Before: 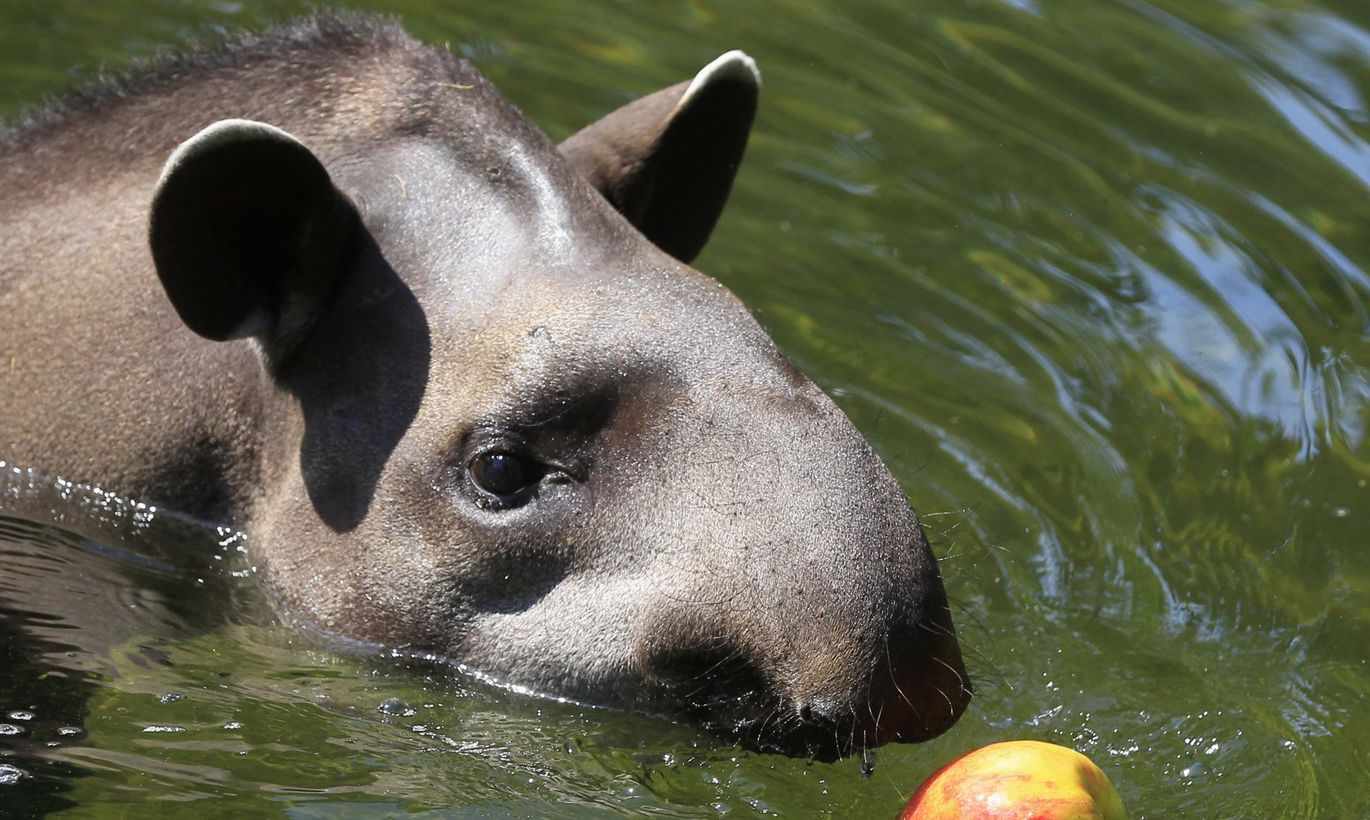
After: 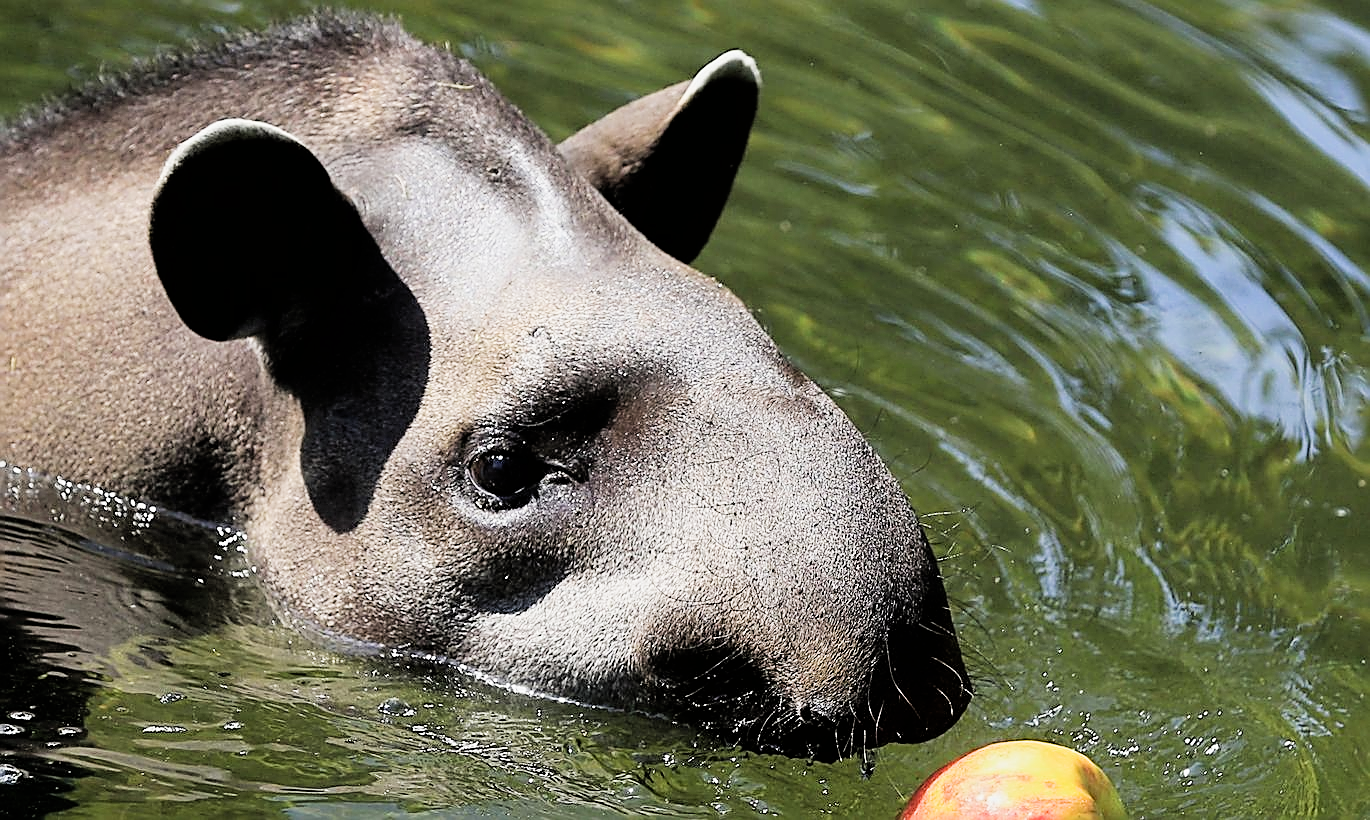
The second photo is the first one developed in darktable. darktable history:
exposure: exposure 0.6 EV, compensate highlight preservation false
tone equalizer: on, module defaults
sharpen: radius 1.685, amount 1.294
filmic rgb: black relative exposure -5 EV, hardness 2.88, contrast 1.3, highlights saturation mix -30%
